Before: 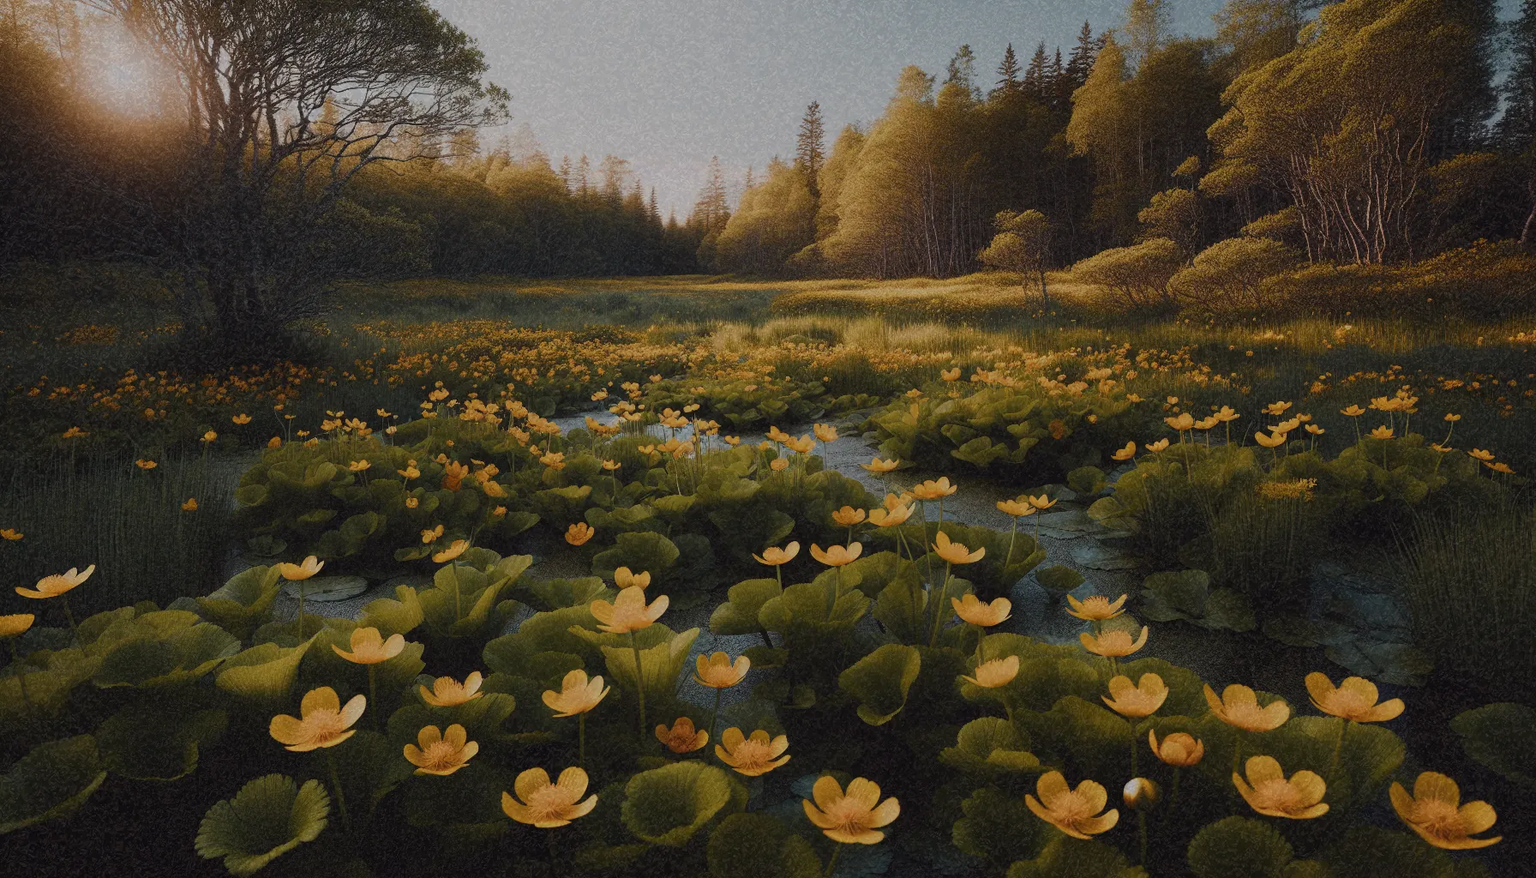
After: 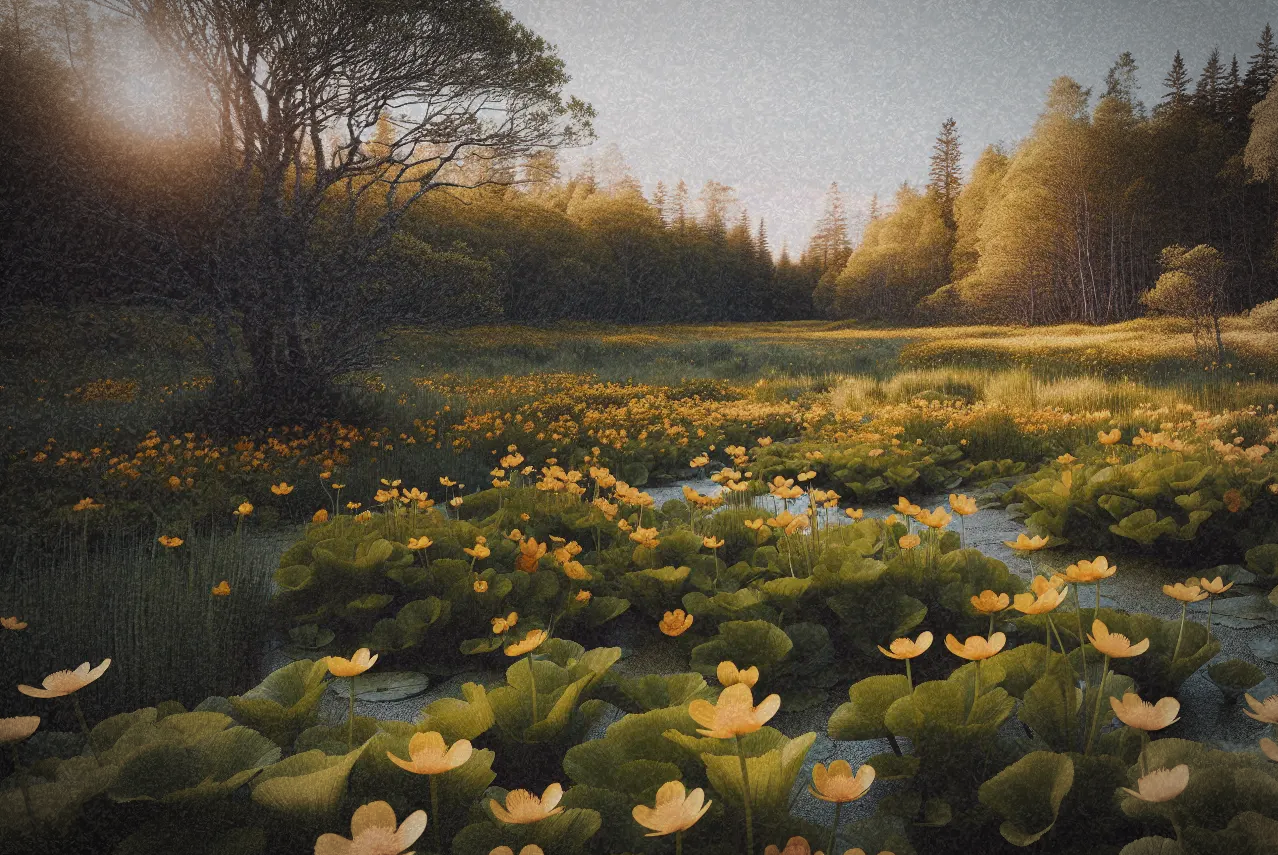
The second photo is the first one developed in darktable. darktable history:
crop: right 28.66%, bottom 16.416%
exposure: exposure 0.609 EV, compensate highlight preservation false
vignetting: automatic ratio true
